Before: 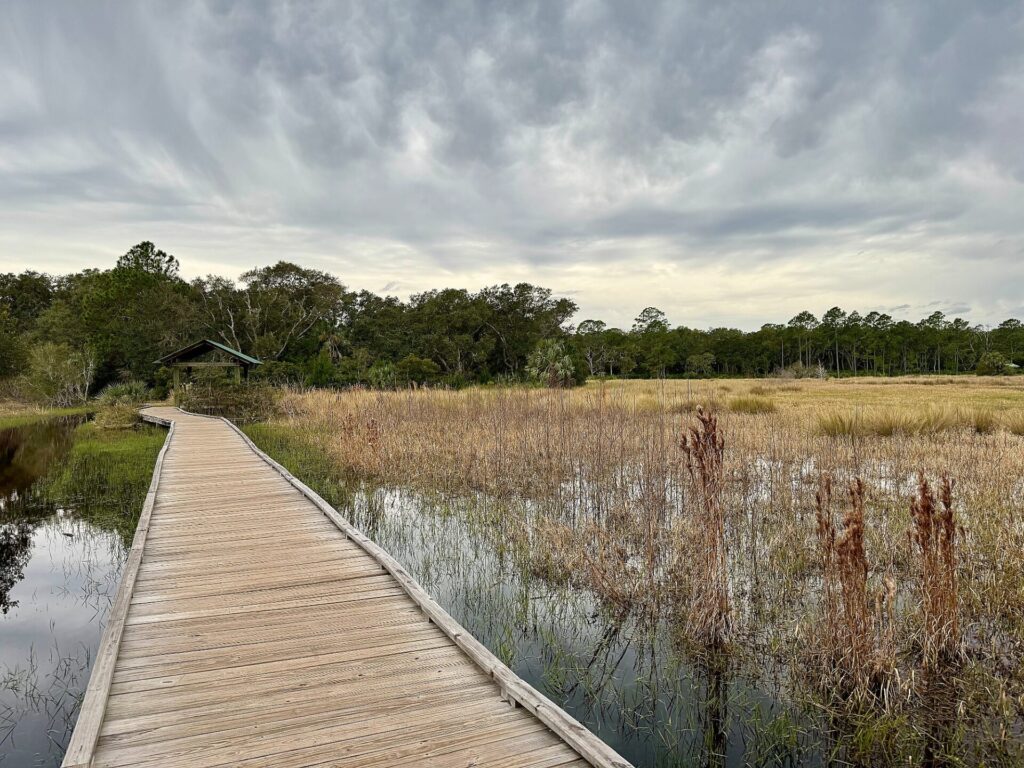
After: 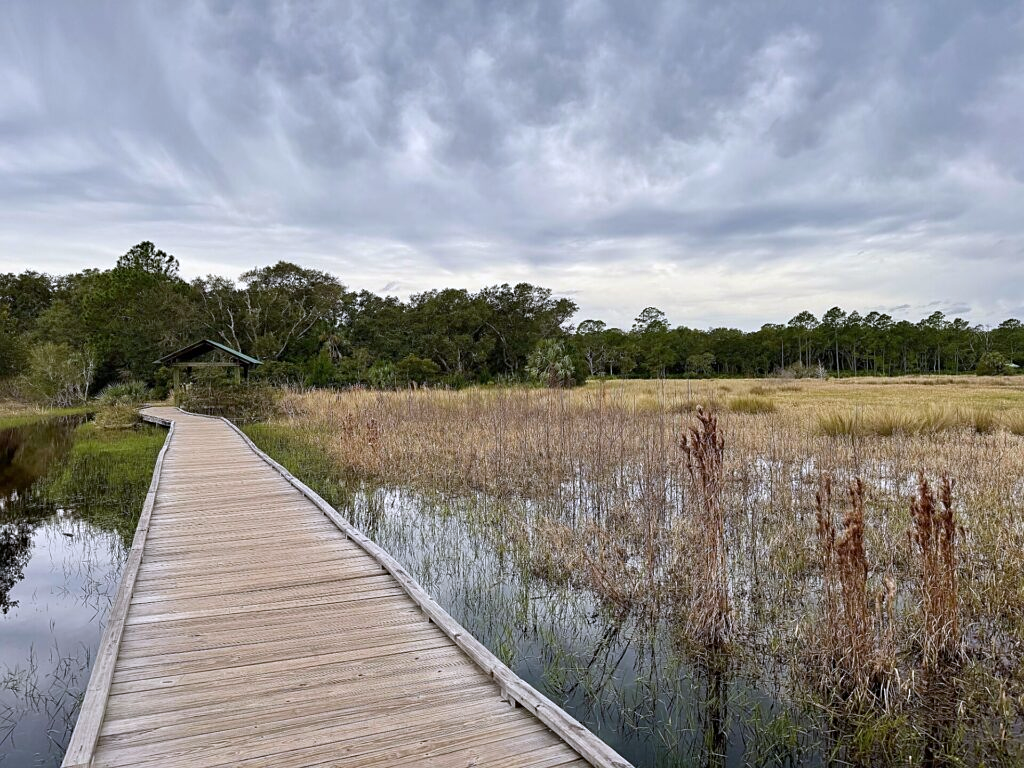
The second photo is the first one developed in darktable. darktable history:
sharpen: amount 0.2
white balance: red 0.967, blue 1.119, emerald 0.756
color calibration: x 0.342, y 0.355, temperature 5146 K
